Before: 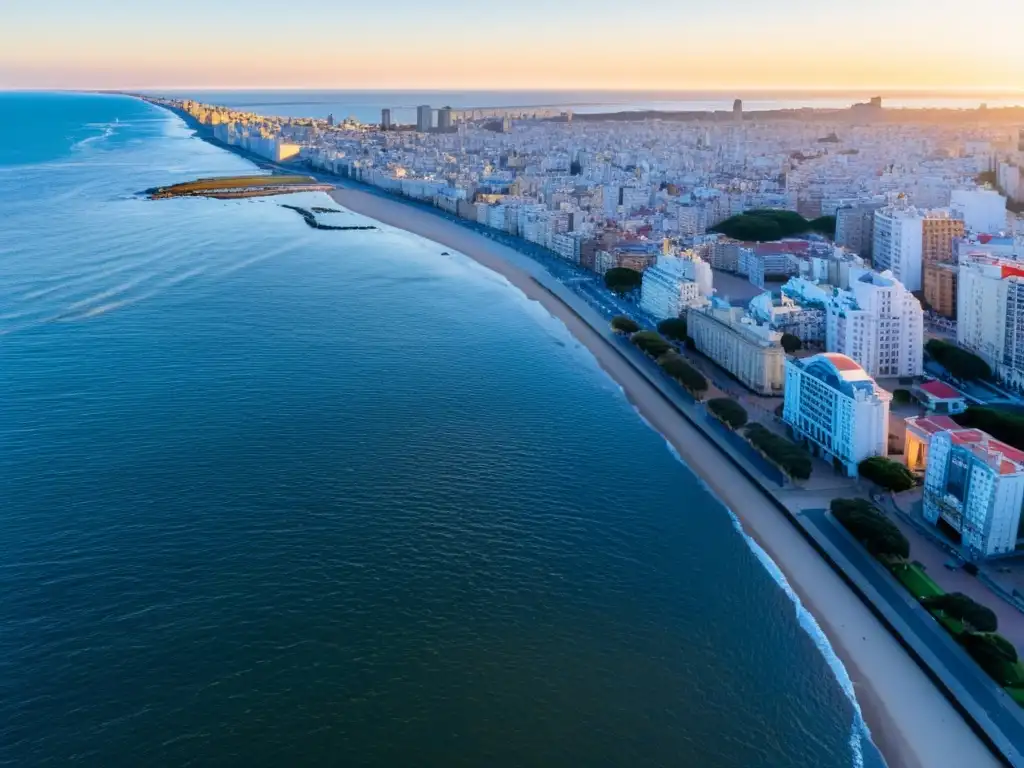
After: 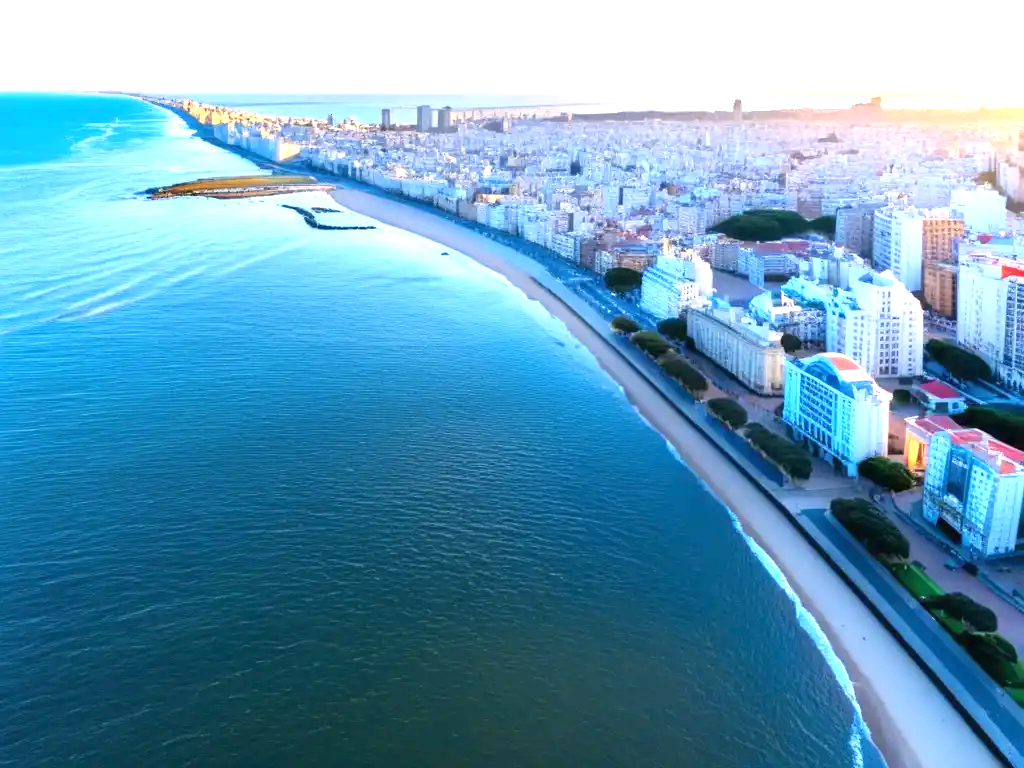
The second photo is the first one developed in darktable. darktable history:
exposure: black level correction 0, exposure 1.279 EV, compensate exposure bias true, compensate highlight preservation false
